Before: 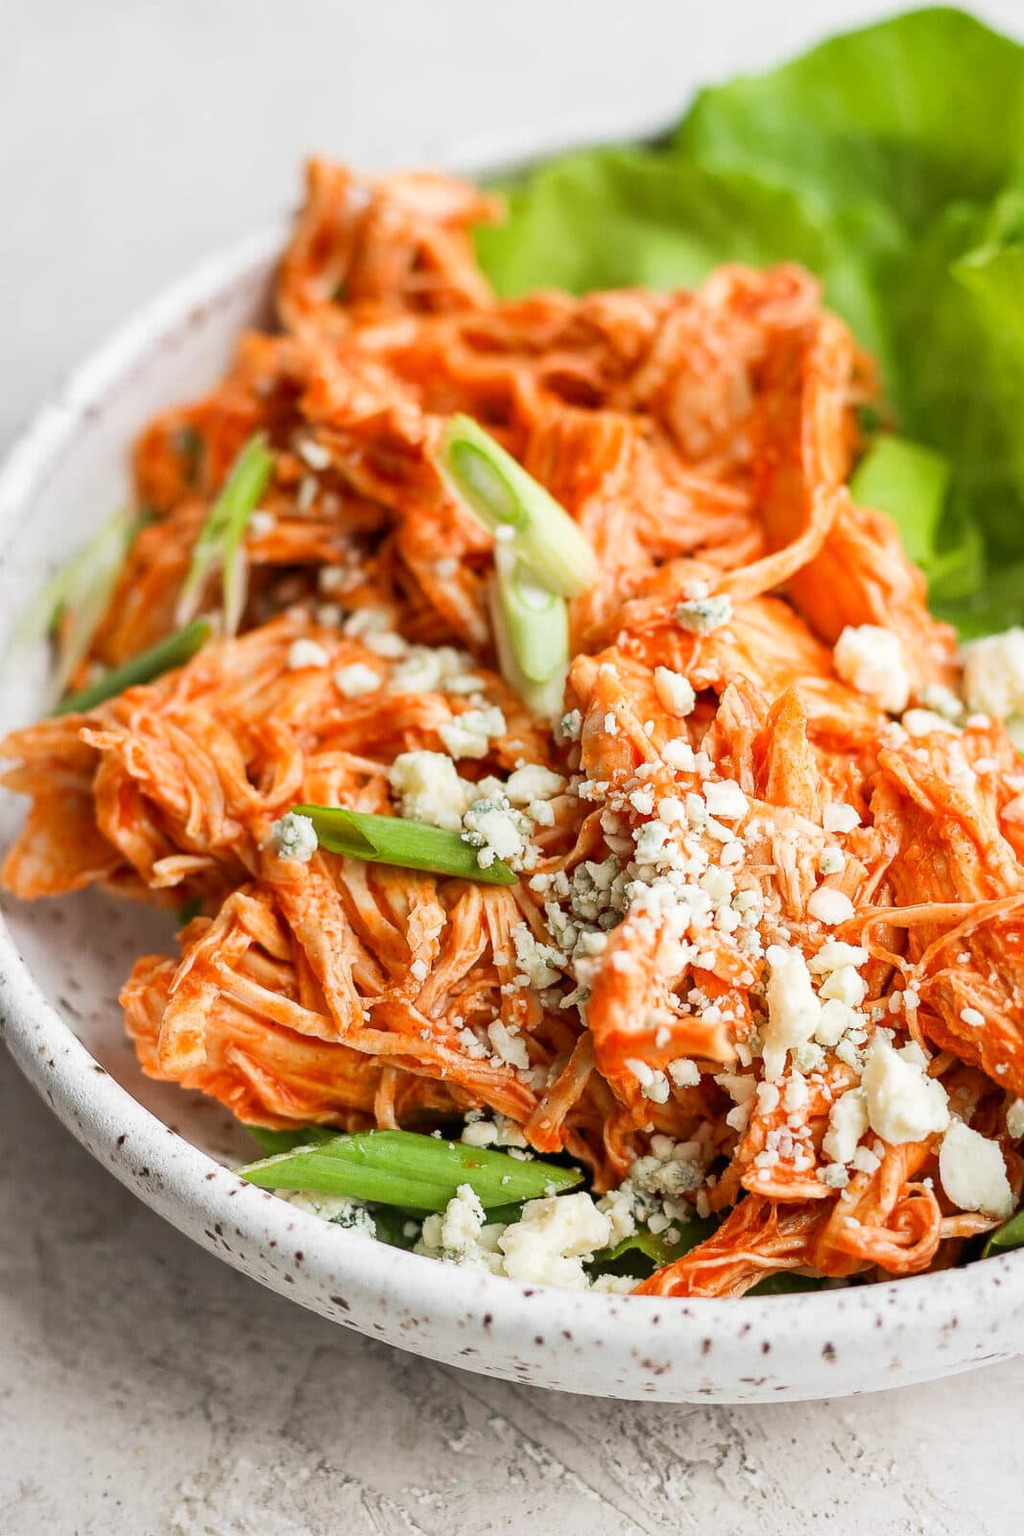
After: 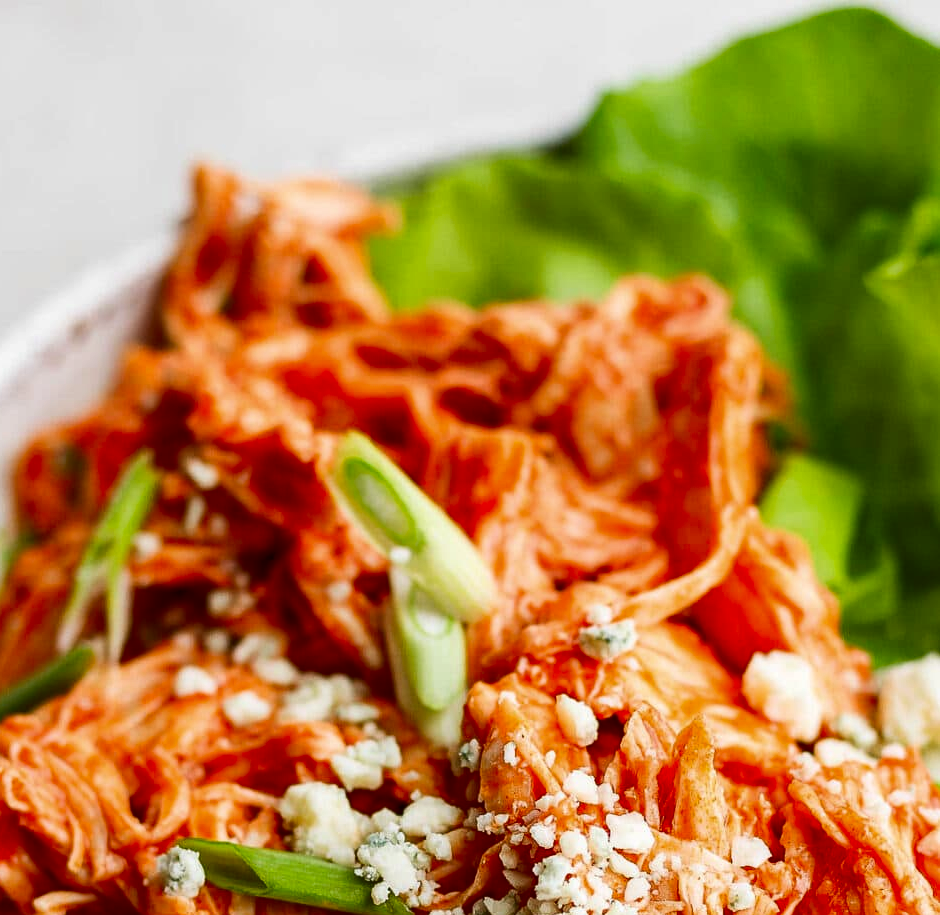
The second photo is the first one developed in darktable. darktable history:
crop and rotate: left 11.812%, bottom 42.776%
contrast brightness saturation: contrast 0.13, brightness -0.24, saturation 0.14
